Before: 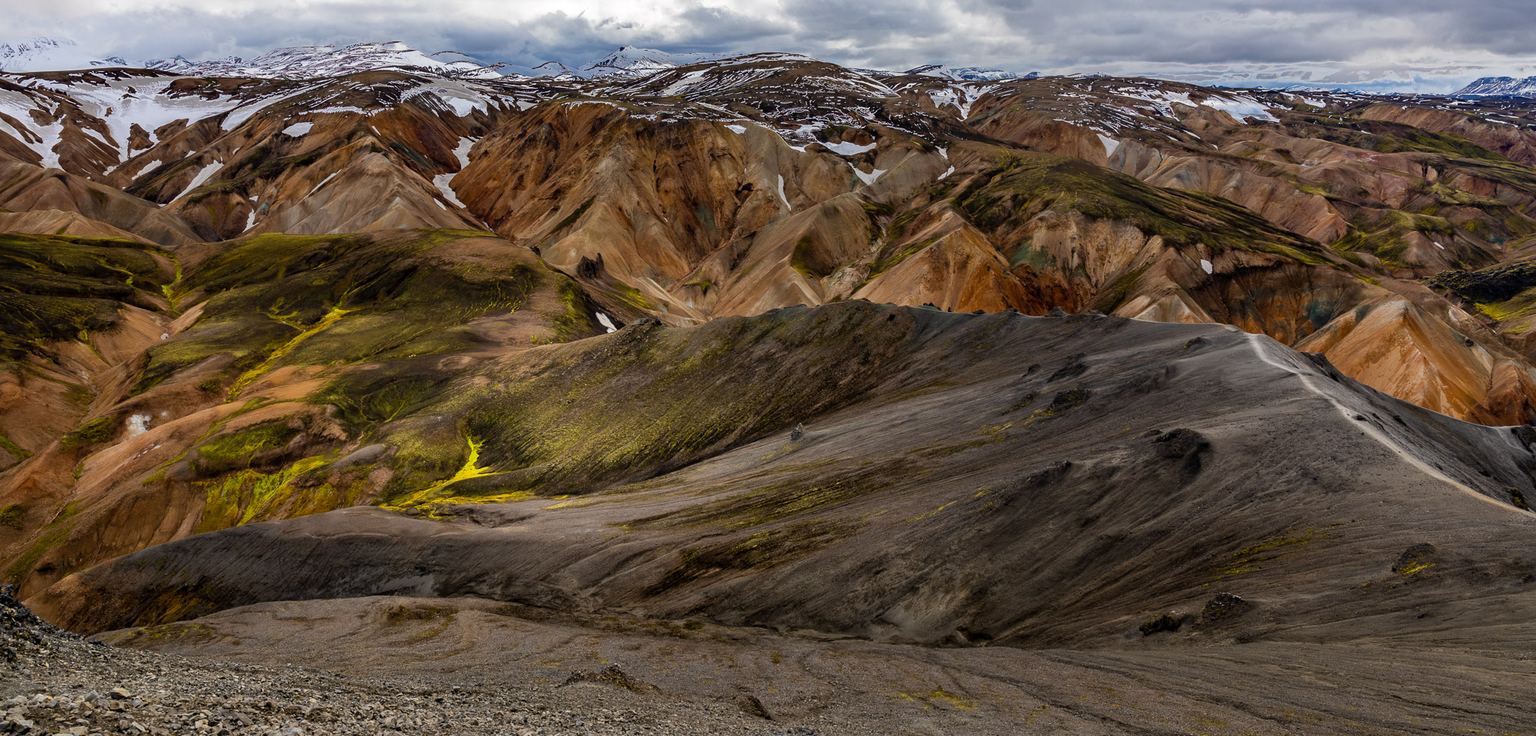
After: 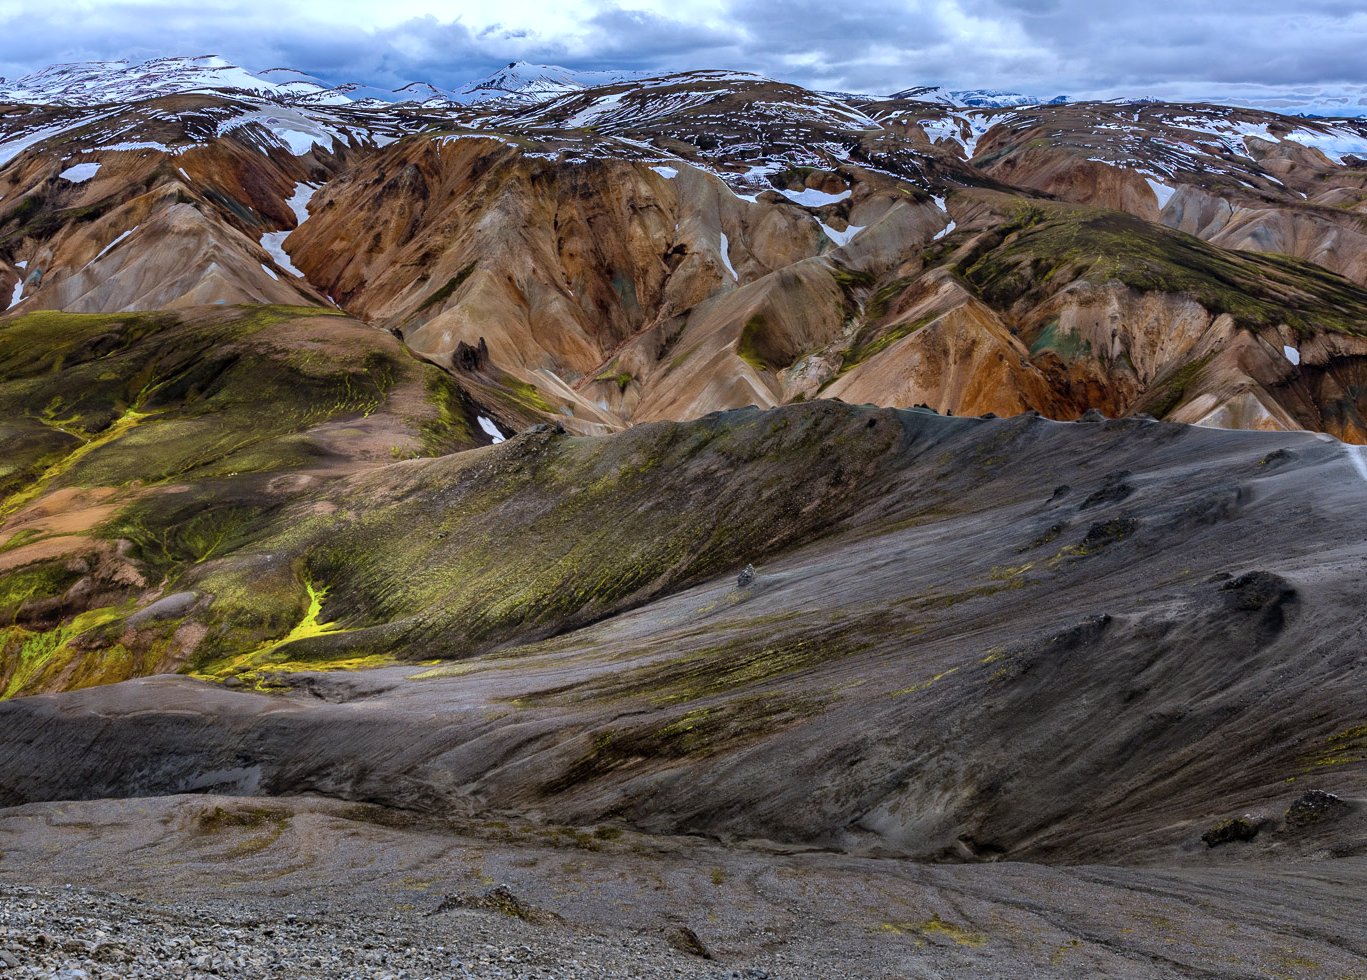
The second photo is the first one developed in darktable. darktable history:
crop and rotate: left 15.509%, right 17.704%
color calibration: illuminant custom, x 0.387, y 0.387, temperature 3838.22 K
color balance rgb: highlights gain › chroma 0.215%, highlights gain › hue 332.23°, perceptual saturation grading › global saturation 0.893%, perceptual brilliance grading › global brilliance 10.096%, perceptual brilliance grading › shadows 15.188%, saturation formula JzAzBz (2021)
